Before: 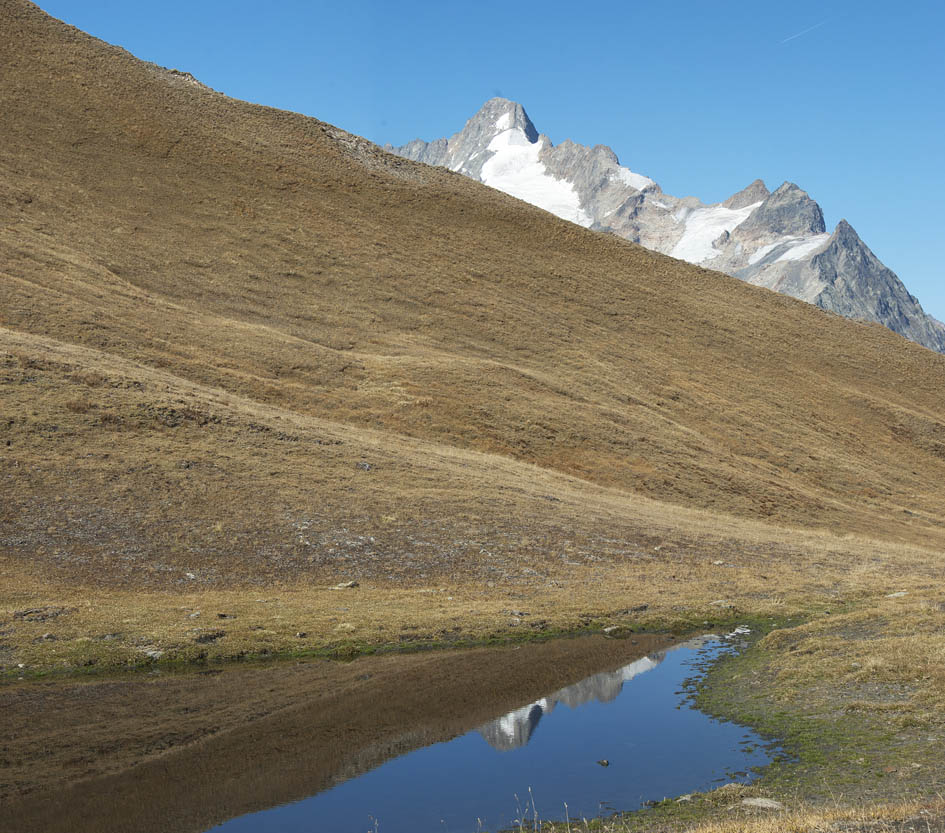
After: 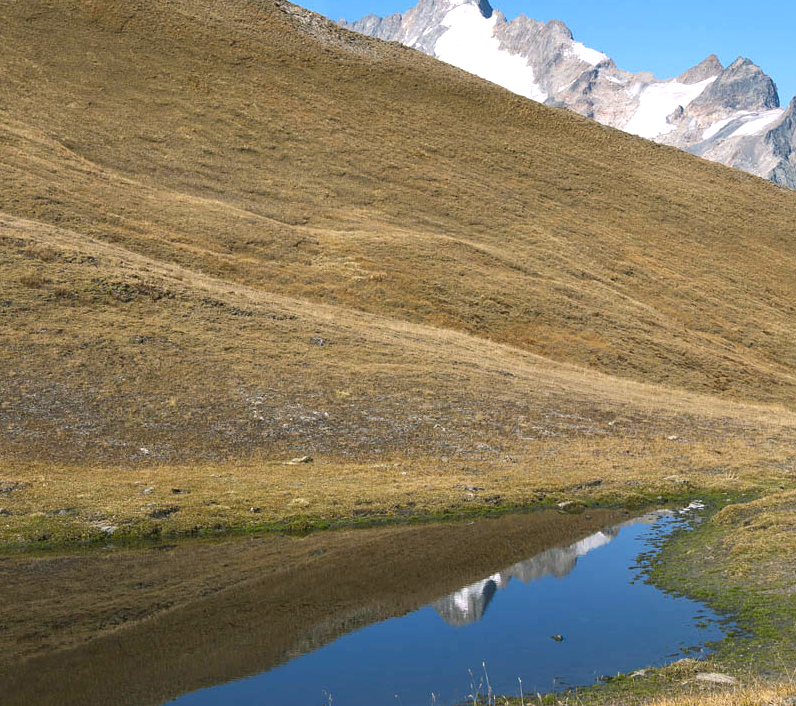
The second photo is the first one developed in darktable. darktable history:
crop and rotate: left 4.969%, top 15.145%, right 10.701%
color balance rgb: shadows lift › chroma 2.05%, shadows lift › hue 134.5°, highlights gain › chroma 1.474%, highlights gain › hue 307.04°, perceptual saturation grading › global saturation 19.732%, perceptual brilliance grading › highlights 10.283%, perceptual brilliance grading › mid-tones 4.65%, global vibrance 9.679%
